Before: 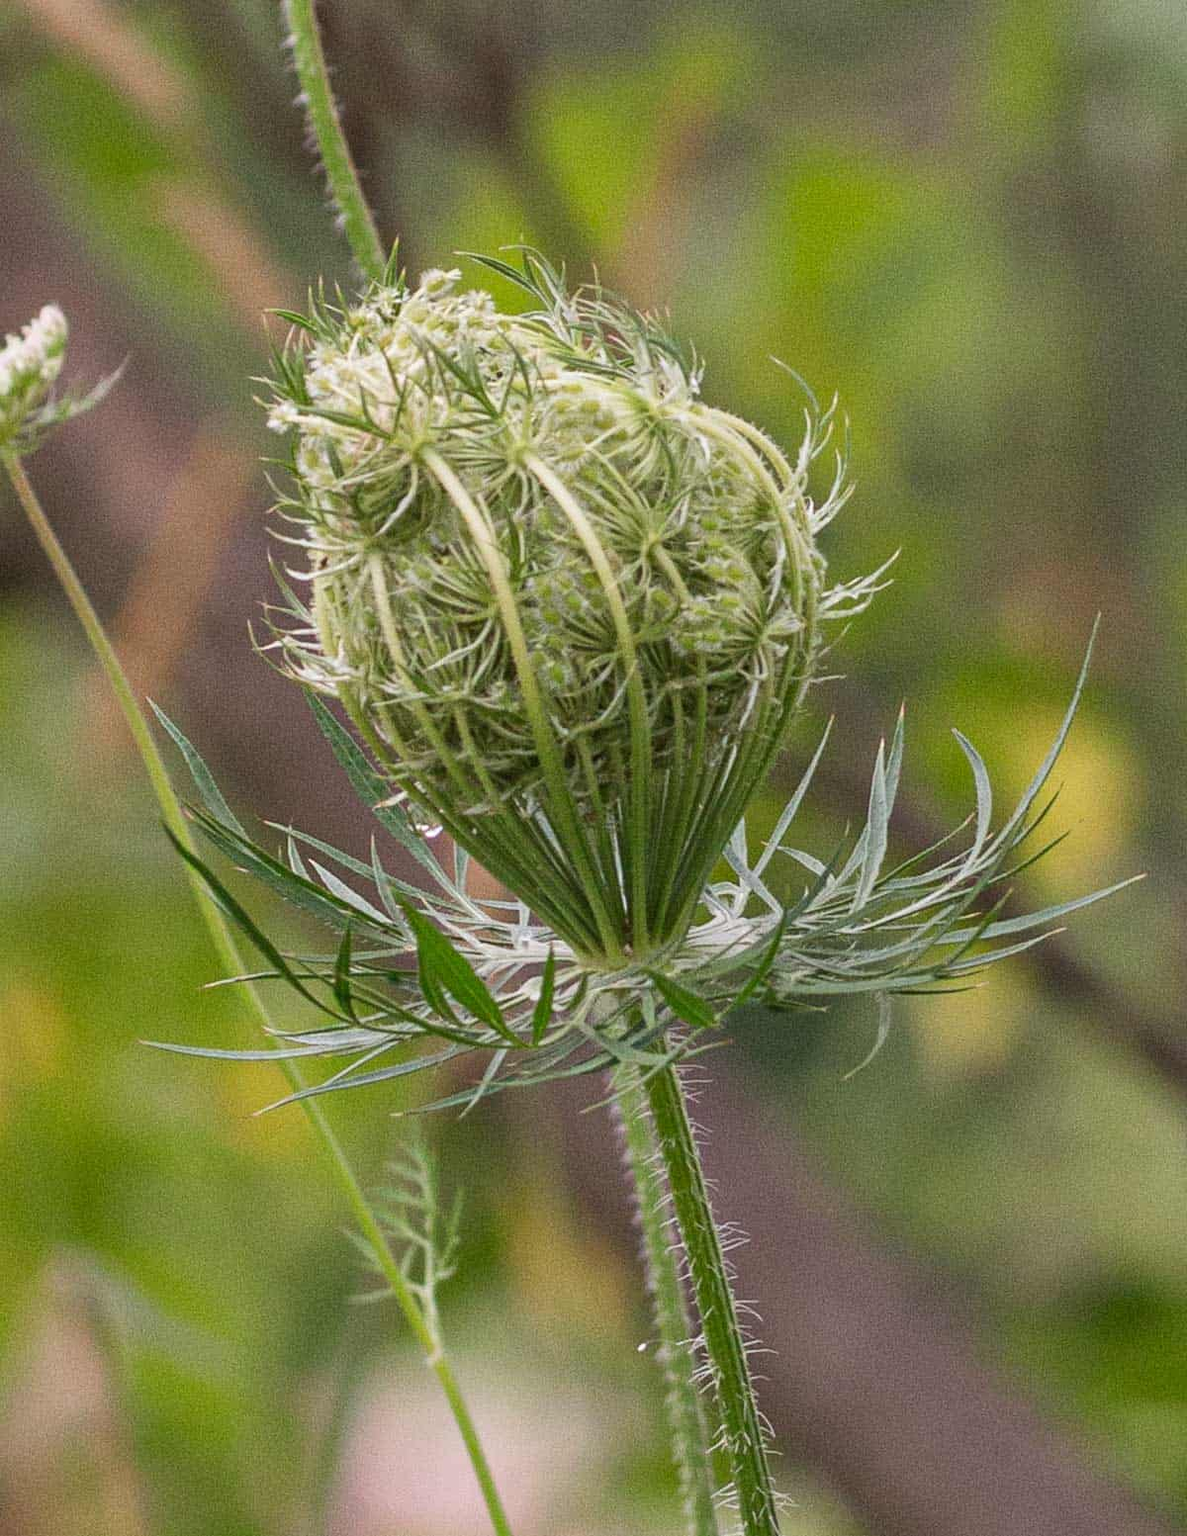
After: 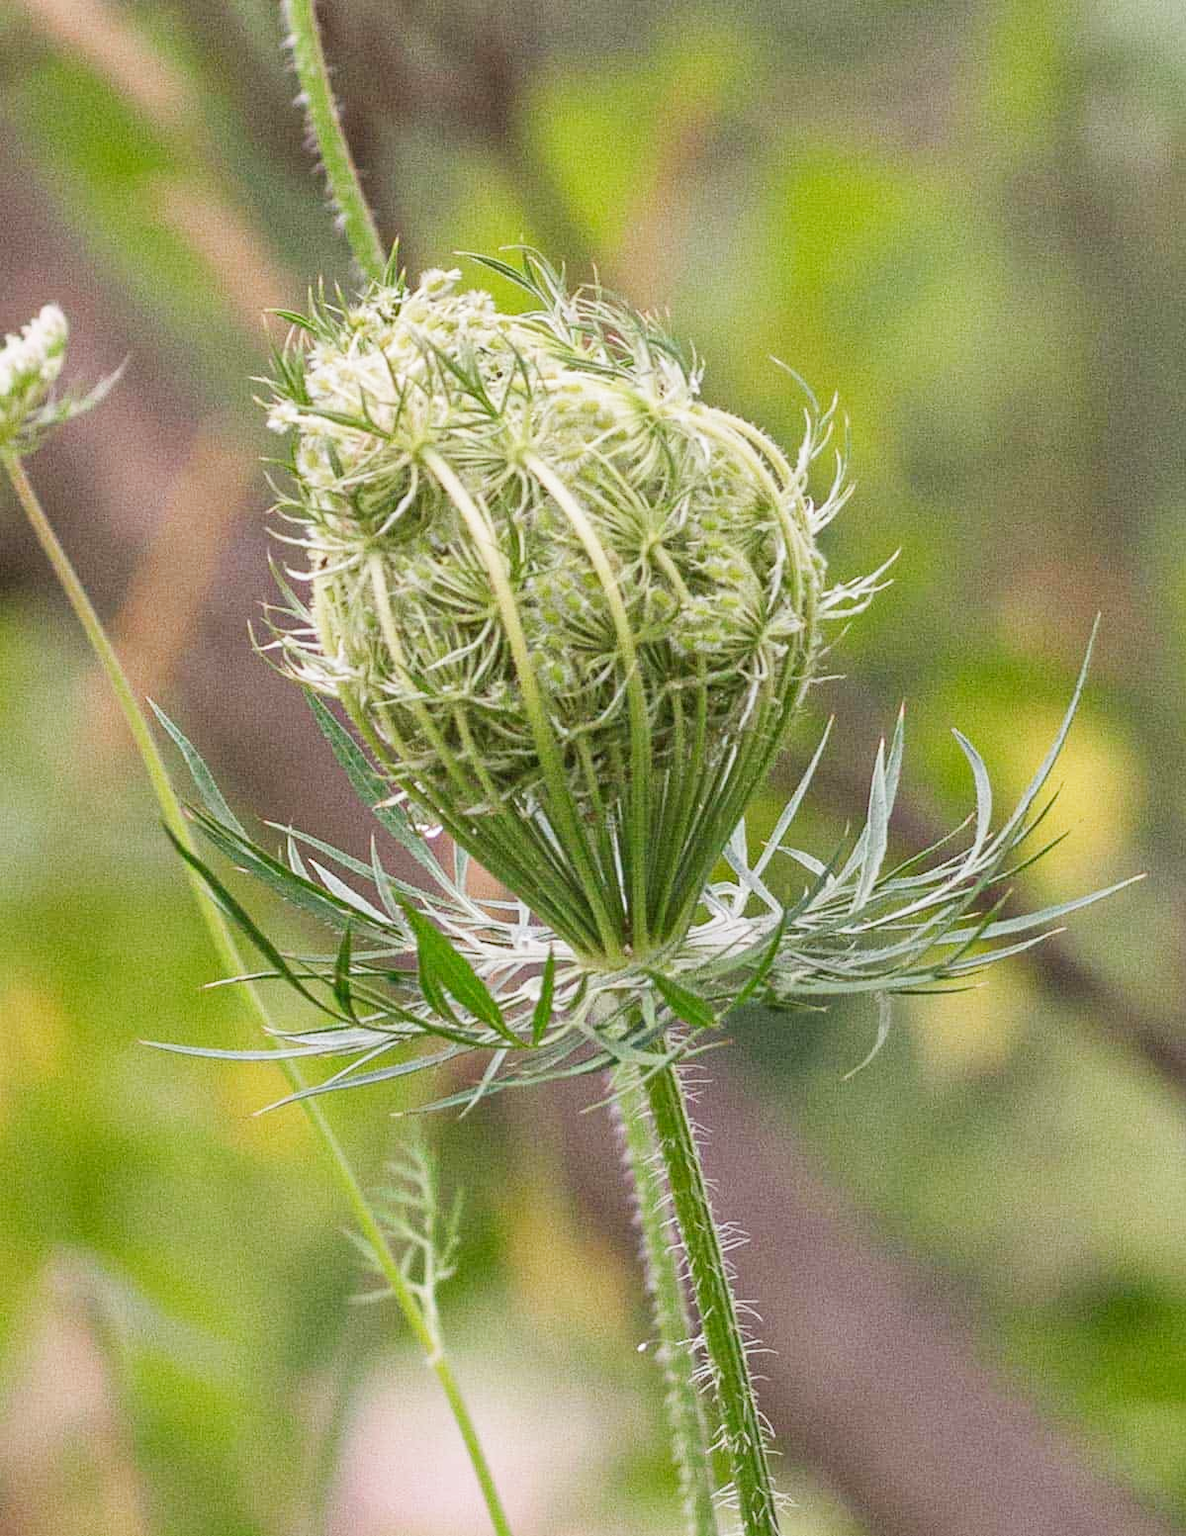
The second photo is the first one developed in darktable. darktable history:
tone equalizer: edges refinement/feathering 500, mask exposure compensation -1.57 EV, preserve details no
base curve: curves: ch0 [(0, 0) (0.204, 0.334) (0.55, 0.733) (1, 1)], preserve colors none
